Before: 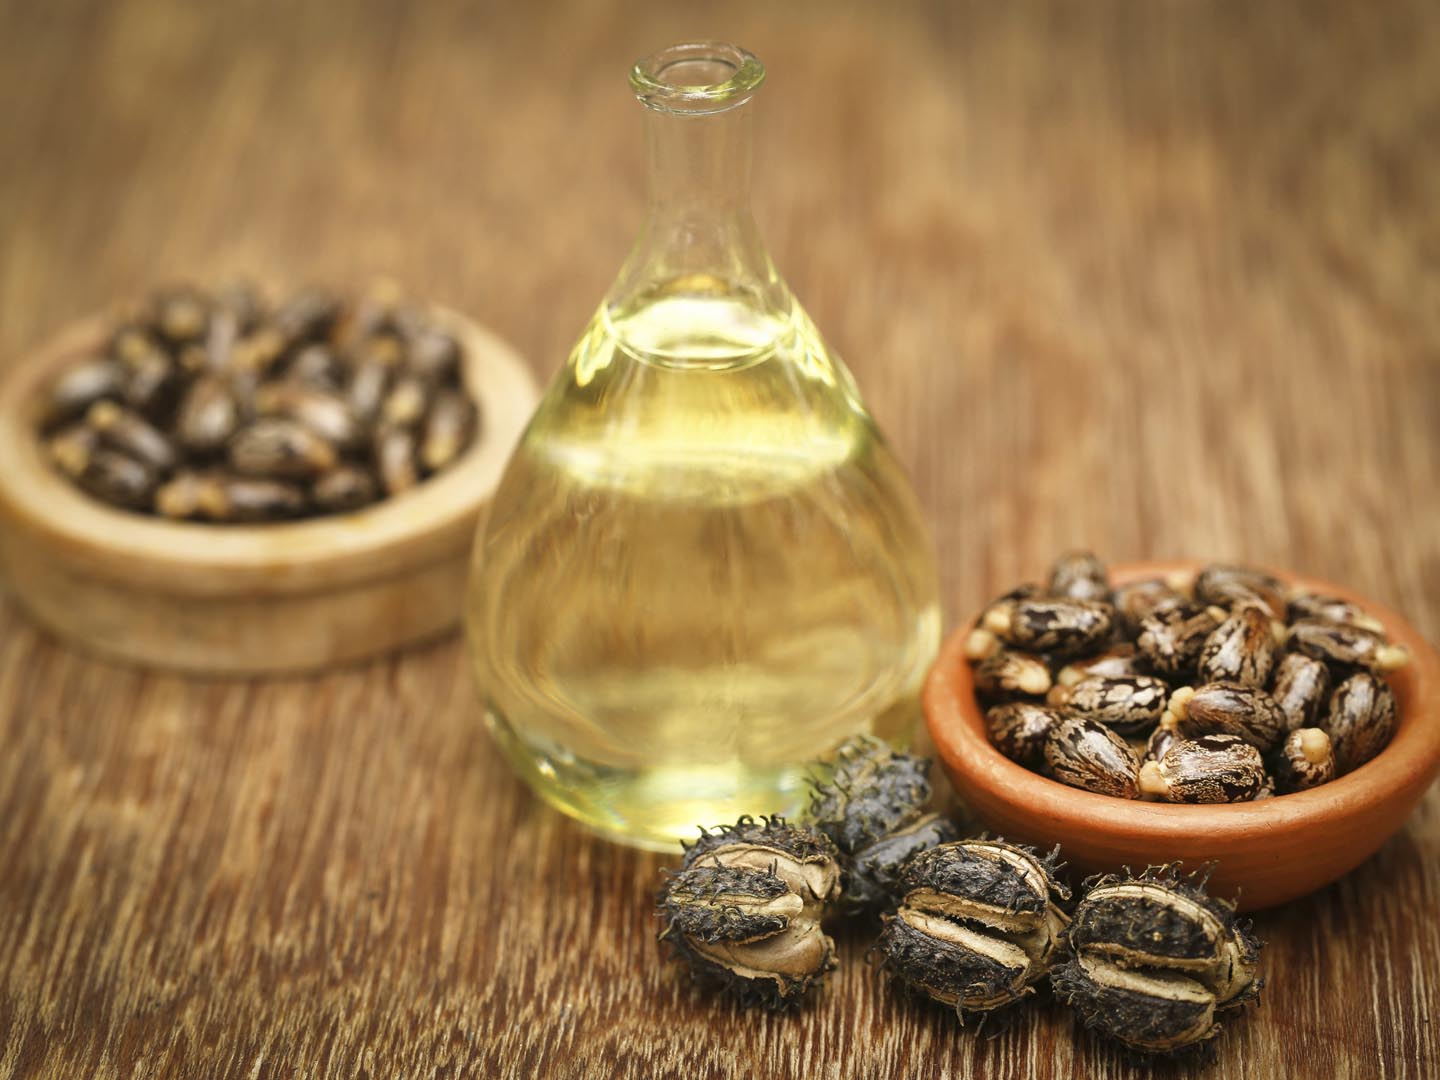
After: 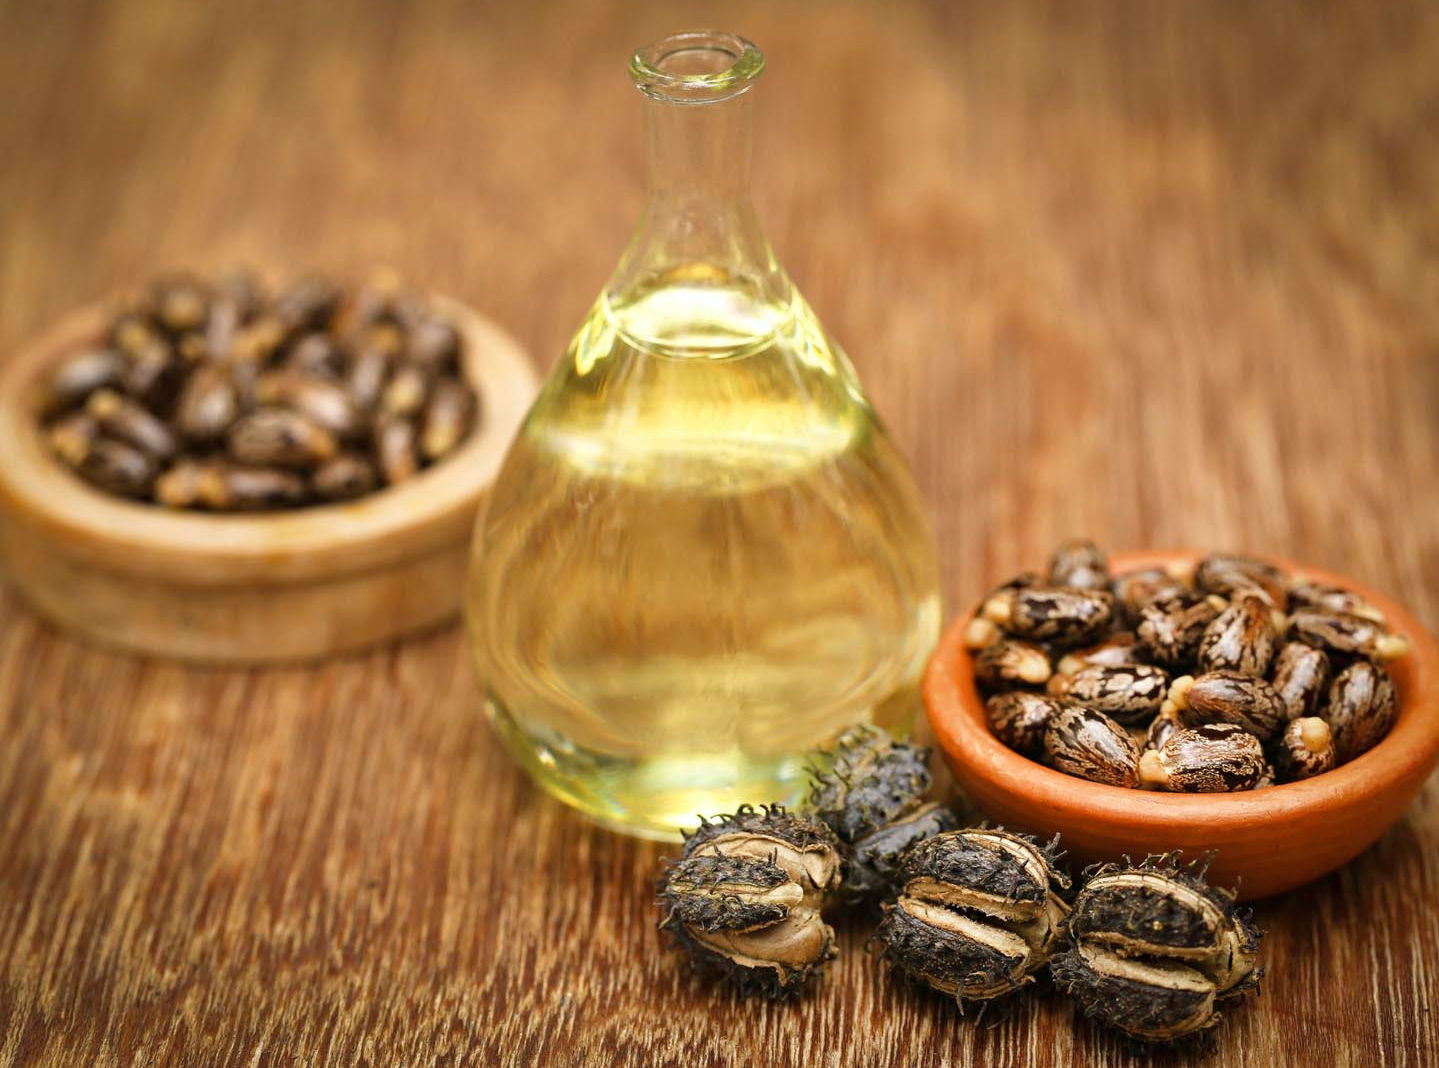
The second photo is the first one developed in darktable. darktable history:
crop: top 1.049%, right 0.001%
color correction: saturation 0.98
haze removal: compatibility mode true, adaptive false
